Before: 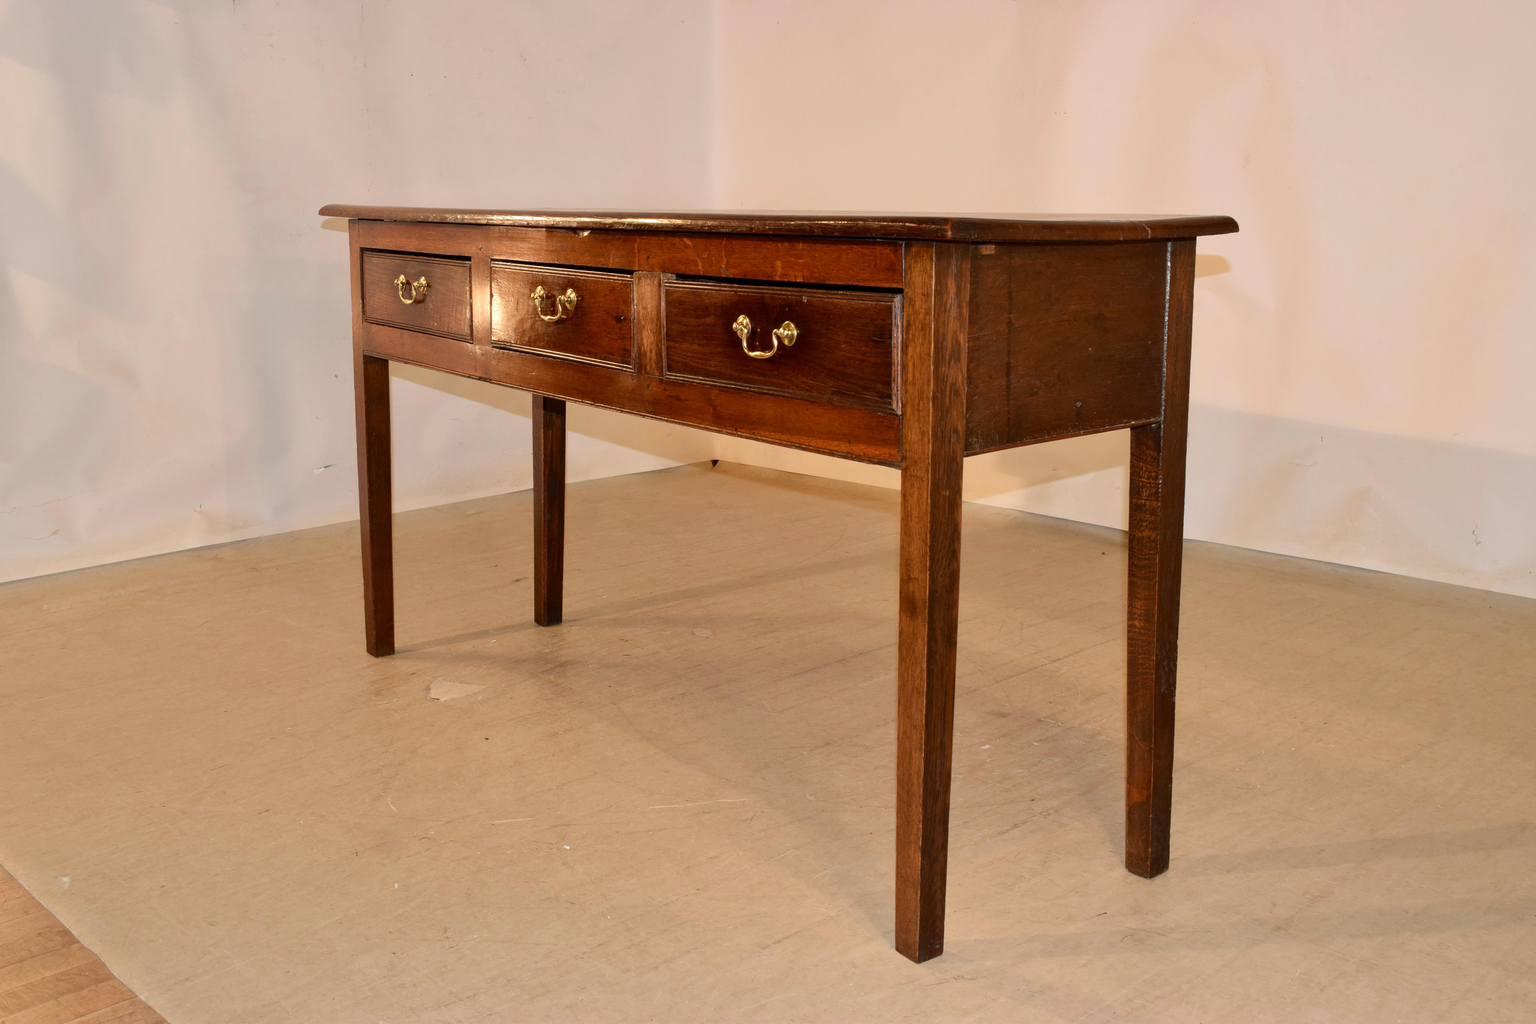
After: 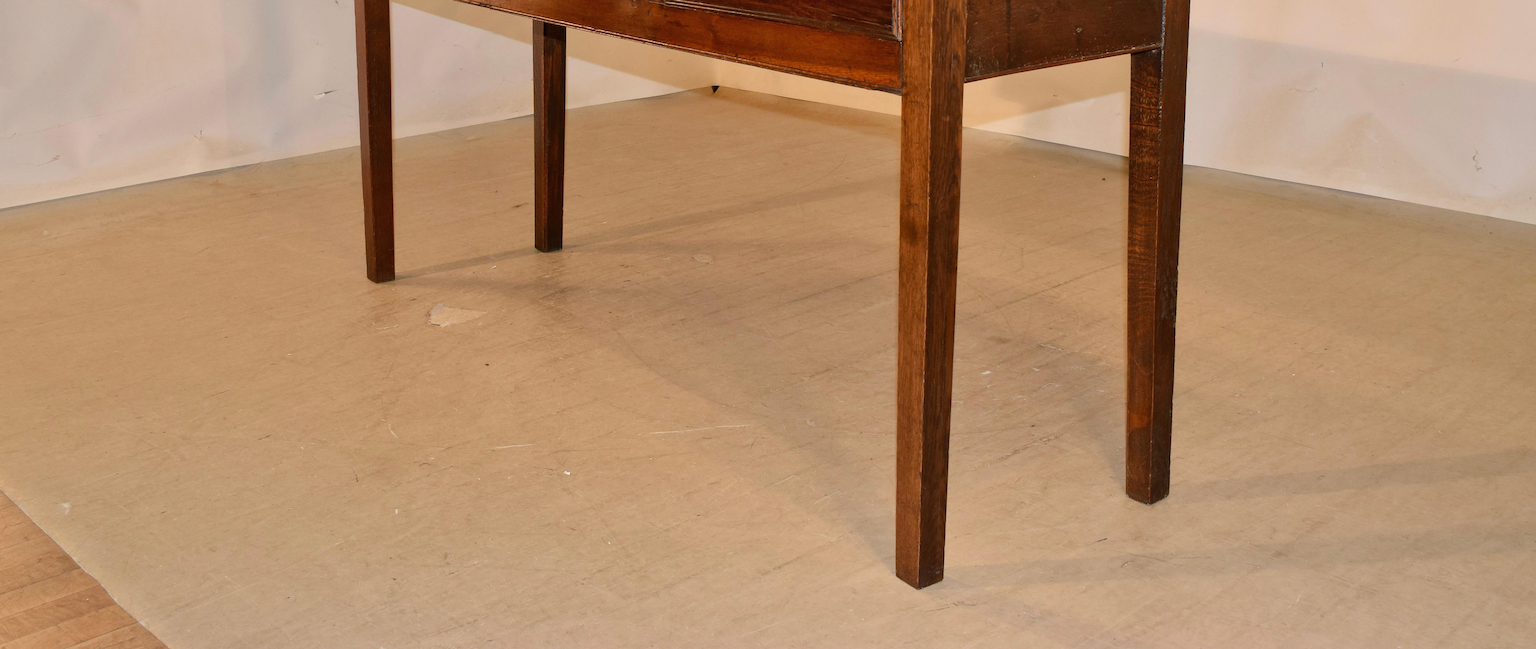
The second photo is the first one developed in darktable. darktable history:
shadows and highlights: shadows 25.64, highlights -25.14
crop and rotate: top 36.583%
sharpen: radius 1.876, amount 0.392, threshold 1.575
